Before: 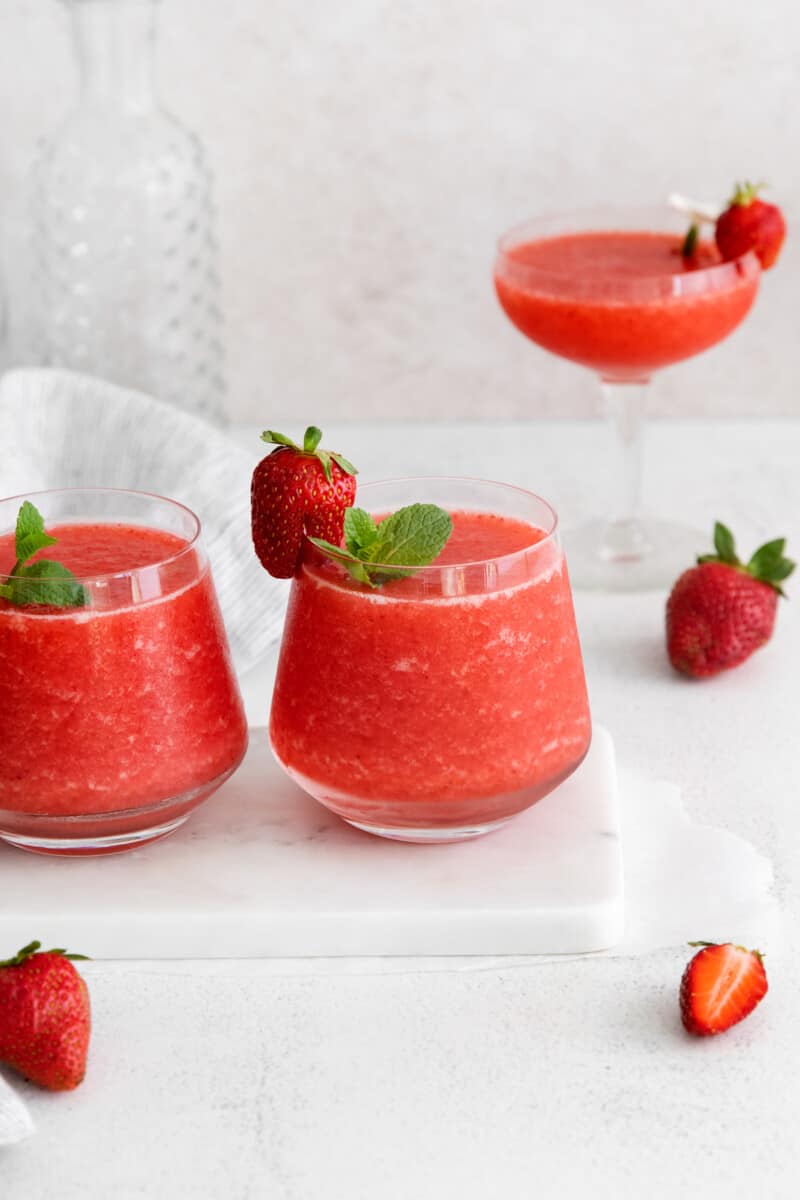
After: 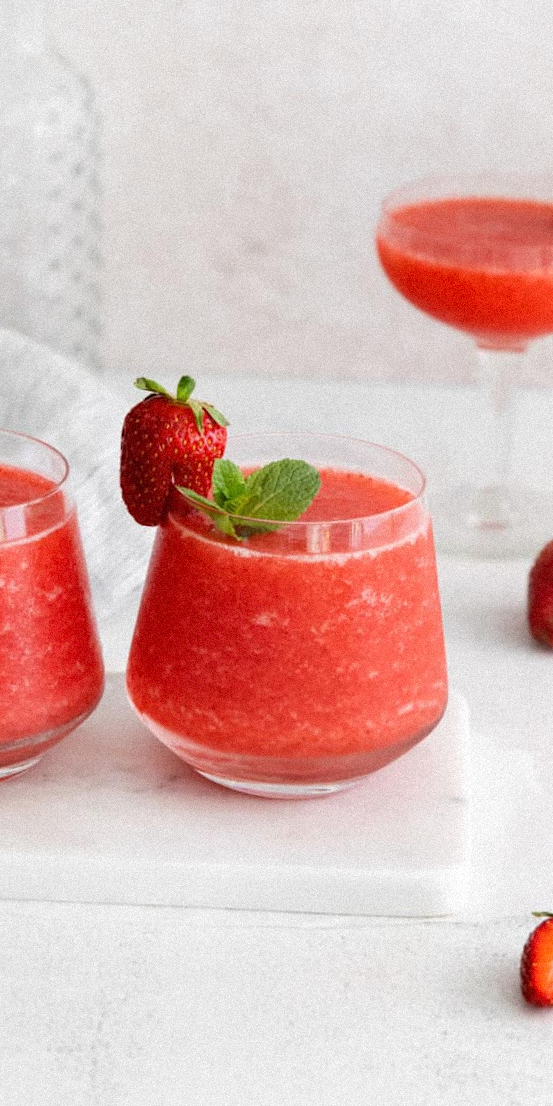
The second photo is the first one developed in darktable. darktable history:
grain: mid-tones bias 0%
crop and rotate: angle -3.27°, left 14.277%, top 0.028%, right 10.766%, bottom 0.028%
